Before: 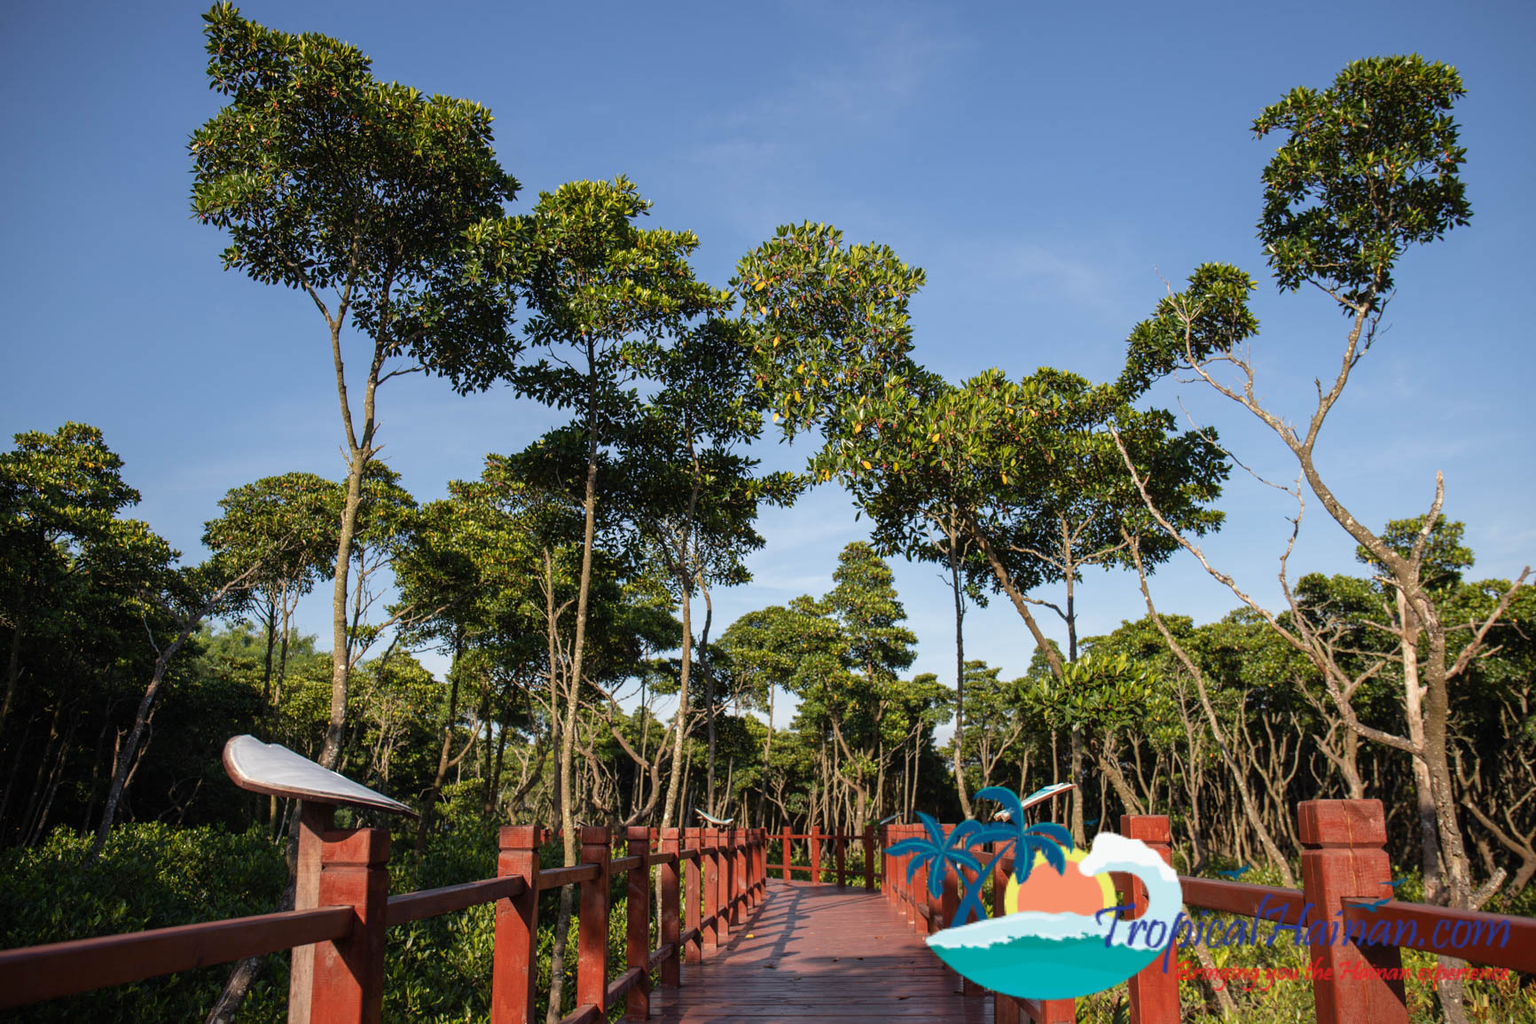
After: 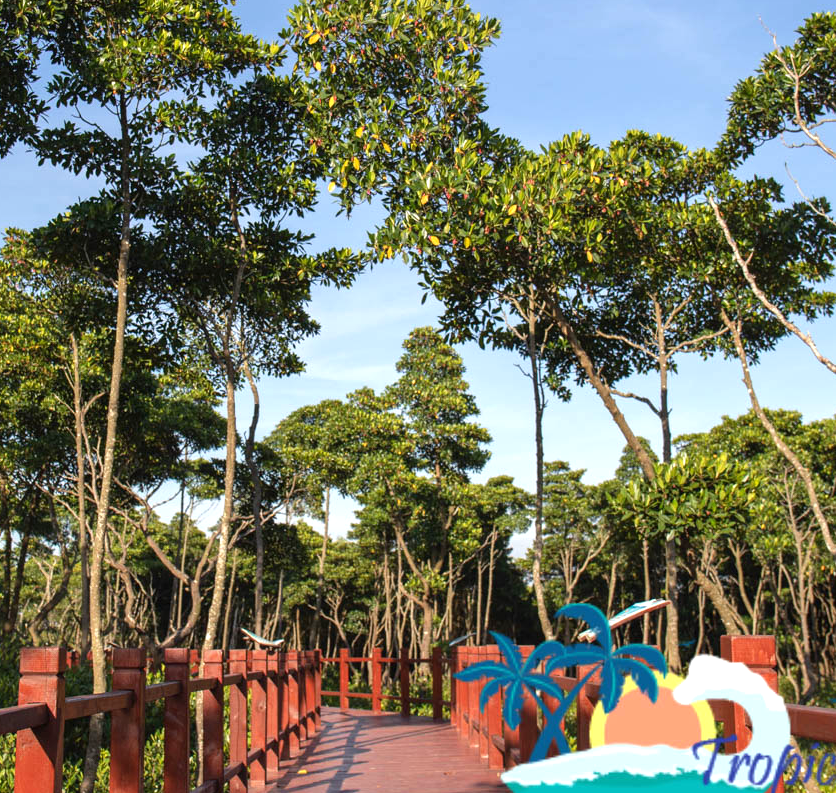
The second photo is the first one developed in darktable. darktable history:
white balance: emerald 1
crop: left 31.379%, top 24.658%, right 20.326%, bottom 6.628%
exposure: black level correction 0, exposure 0.5 EV, compensate highlight preservation false
